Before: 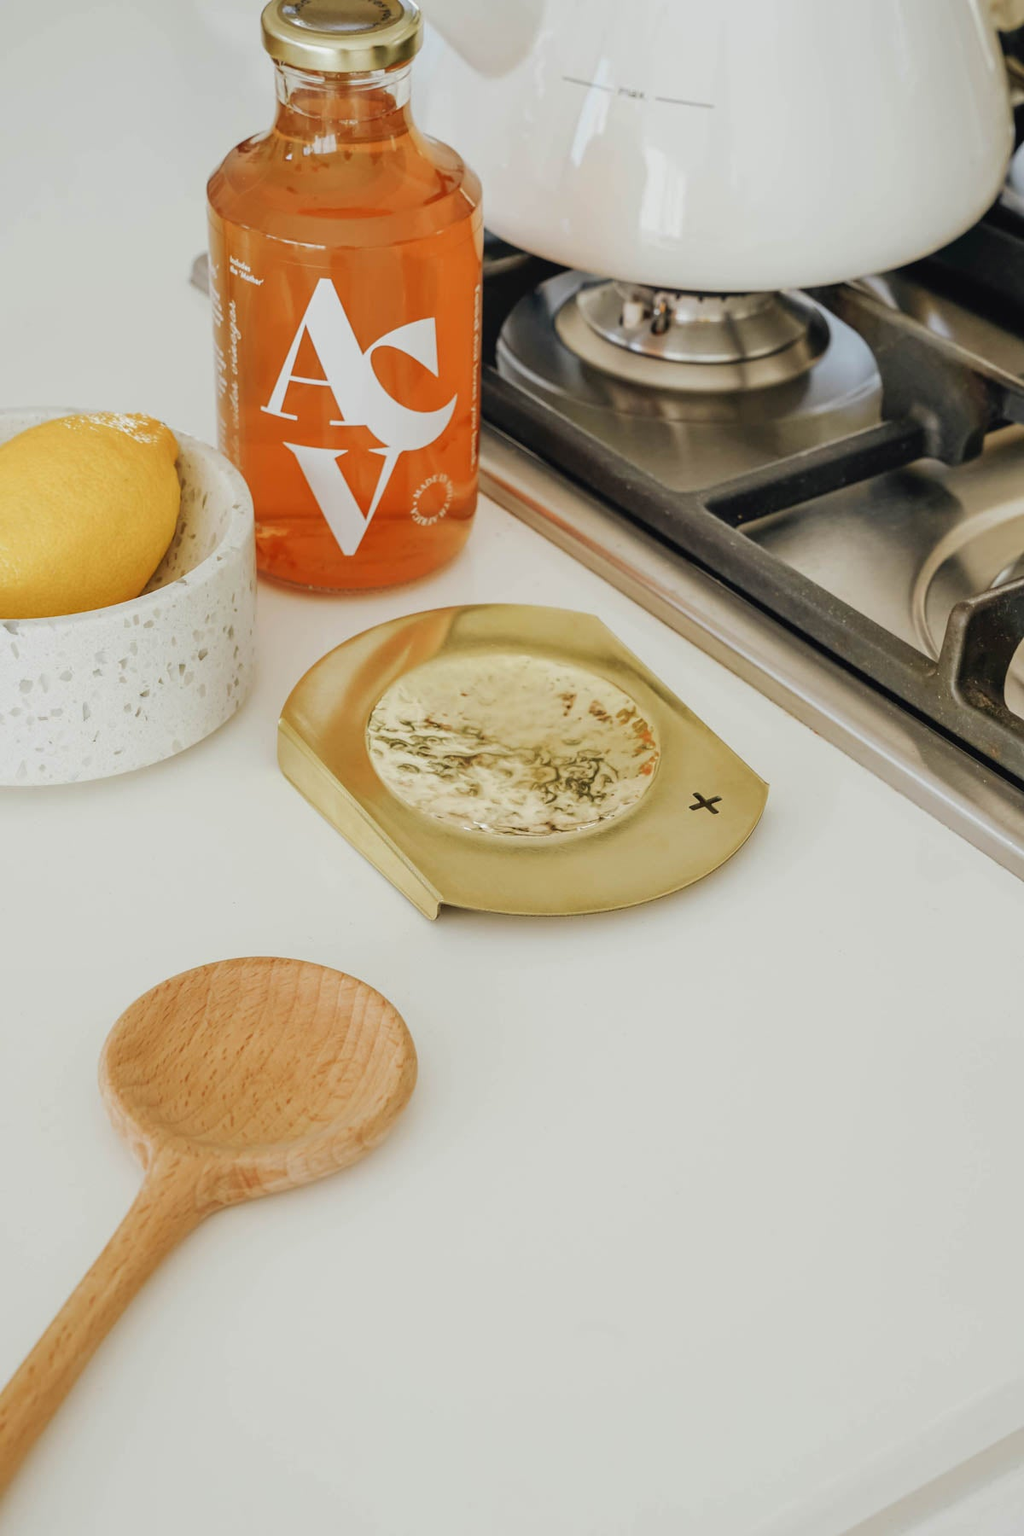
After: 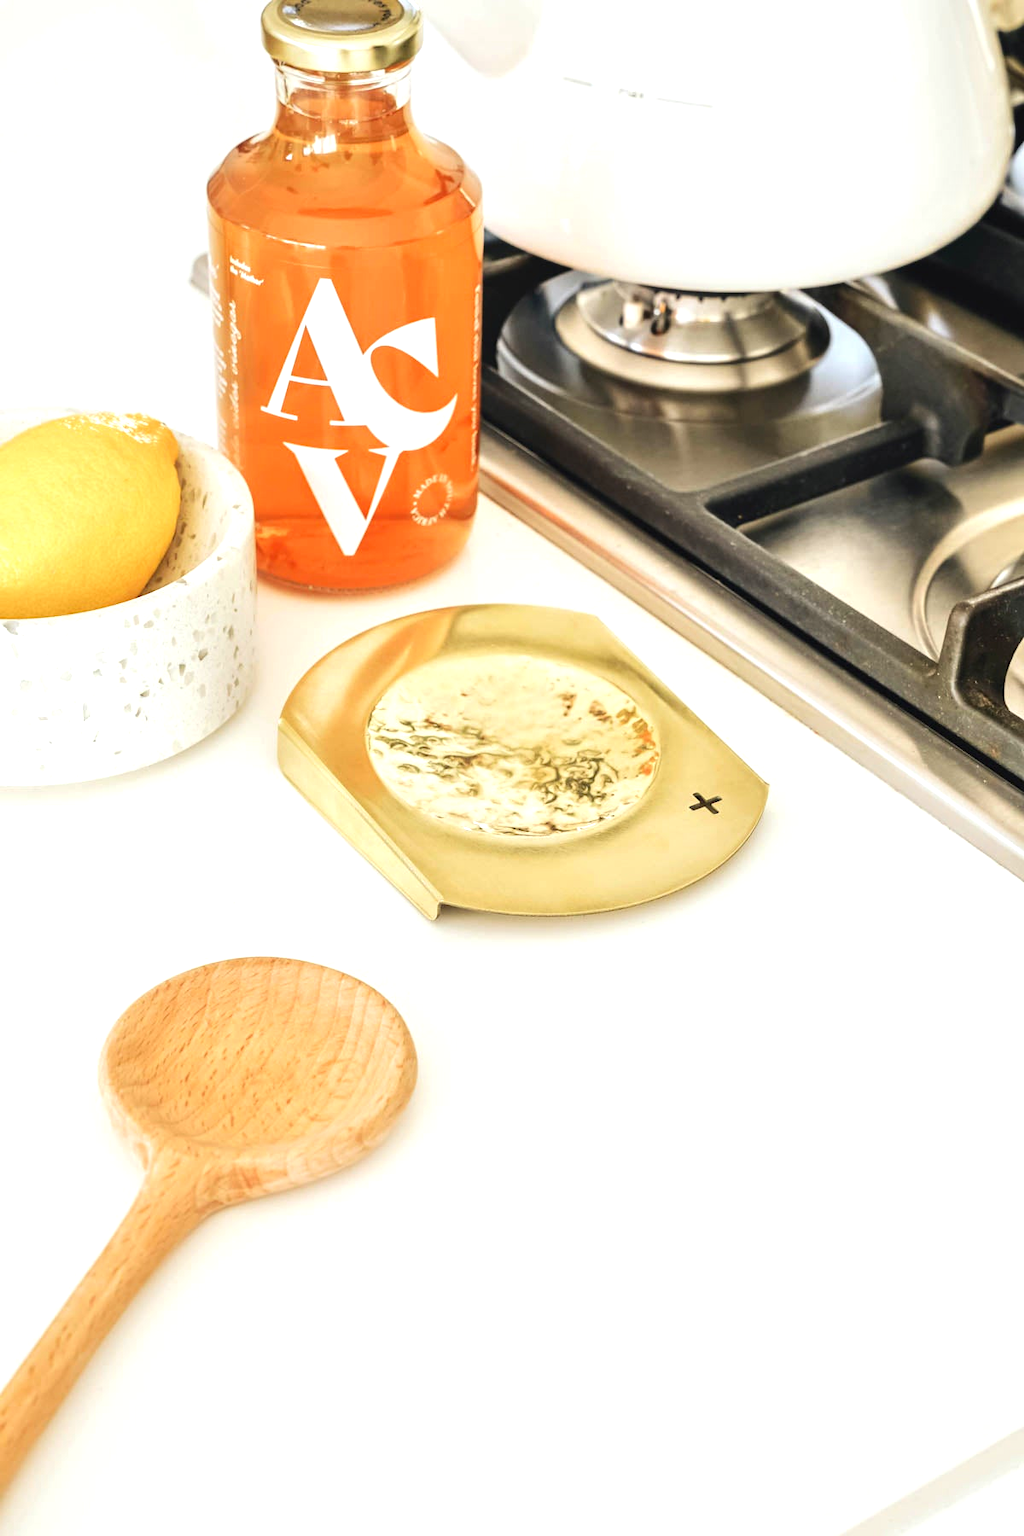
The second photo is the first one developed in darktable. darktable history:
exposure: exposure 0.426 EV, compensate highlight preservation false
tone equalizer: -8 EV 0.001 EV, -7 EV -0.002 EV, -6 EV 0.002 EV, -5 EV -0.03 EV, -4 EV -0.116 EV, -3 EV -0.169 EV, -2 EV 0.24 EV, -1 EV 0.702 EV, +0 EV 0.493 EV
